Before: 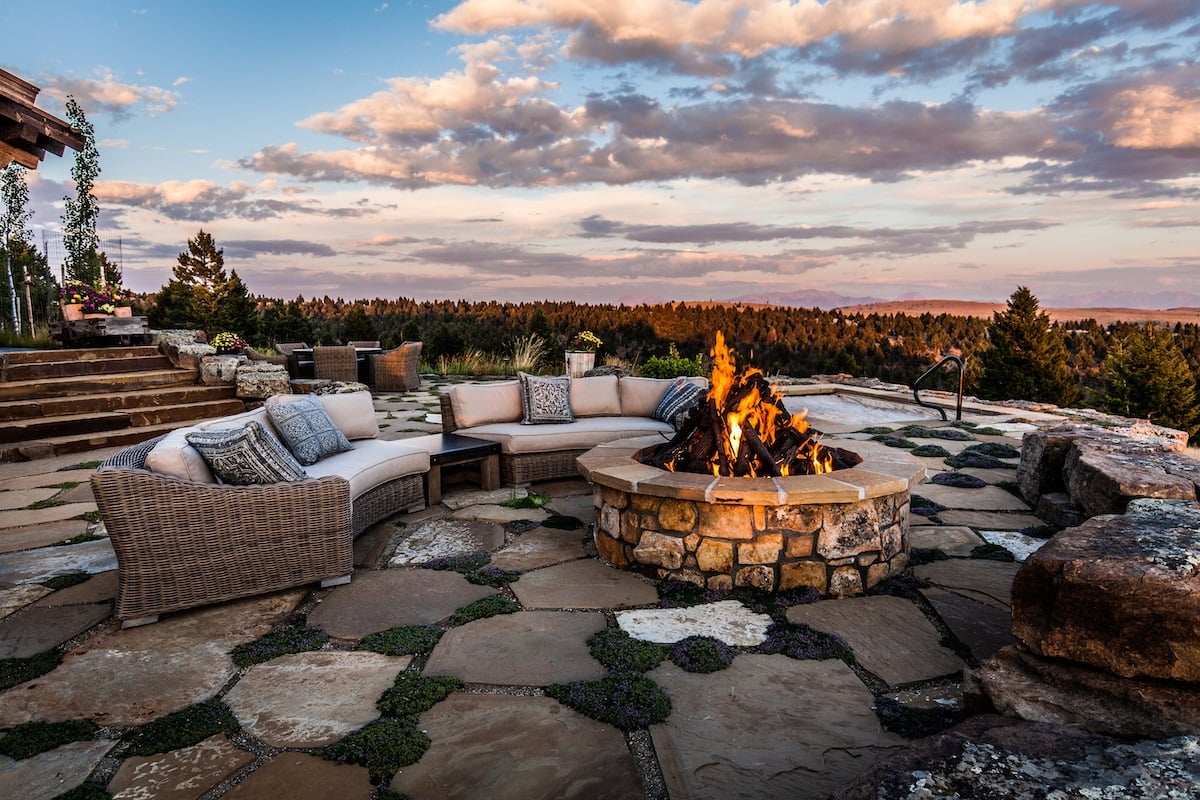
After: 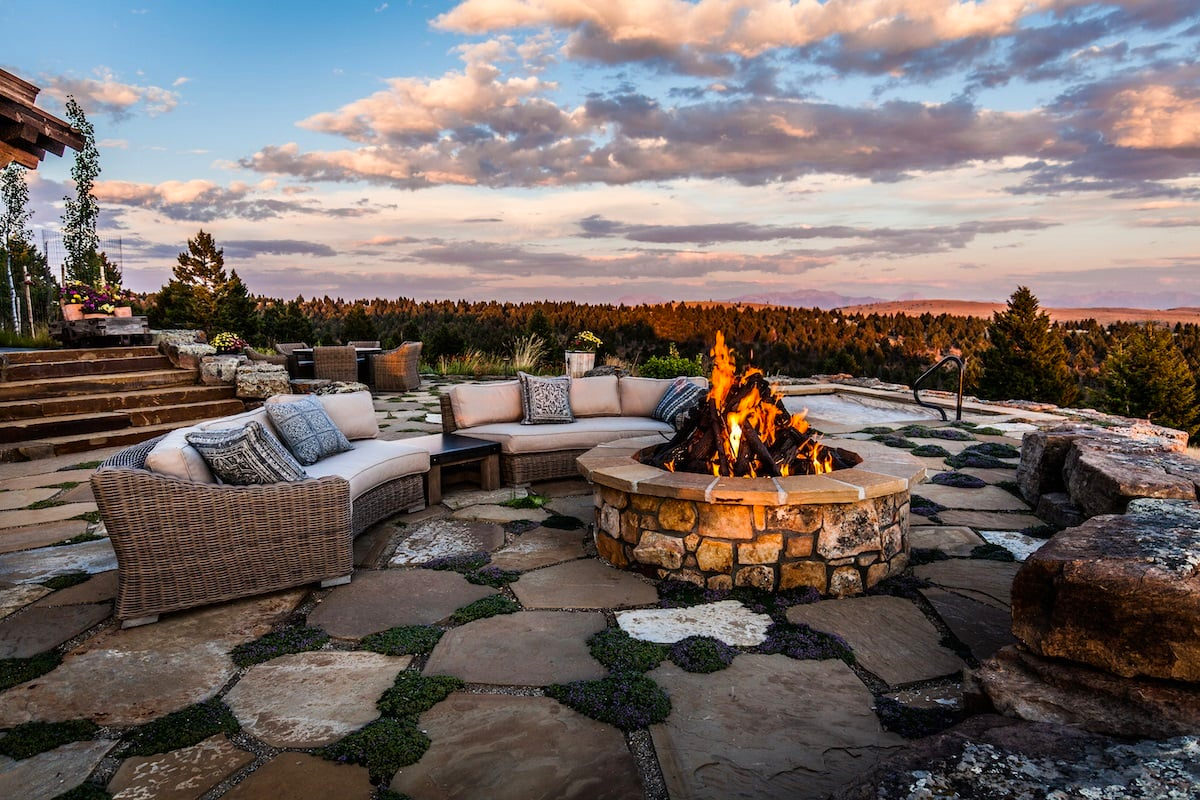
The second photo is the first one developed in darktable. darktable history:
contrast brightness saturation: contrast 0.042, saturation 0.162
